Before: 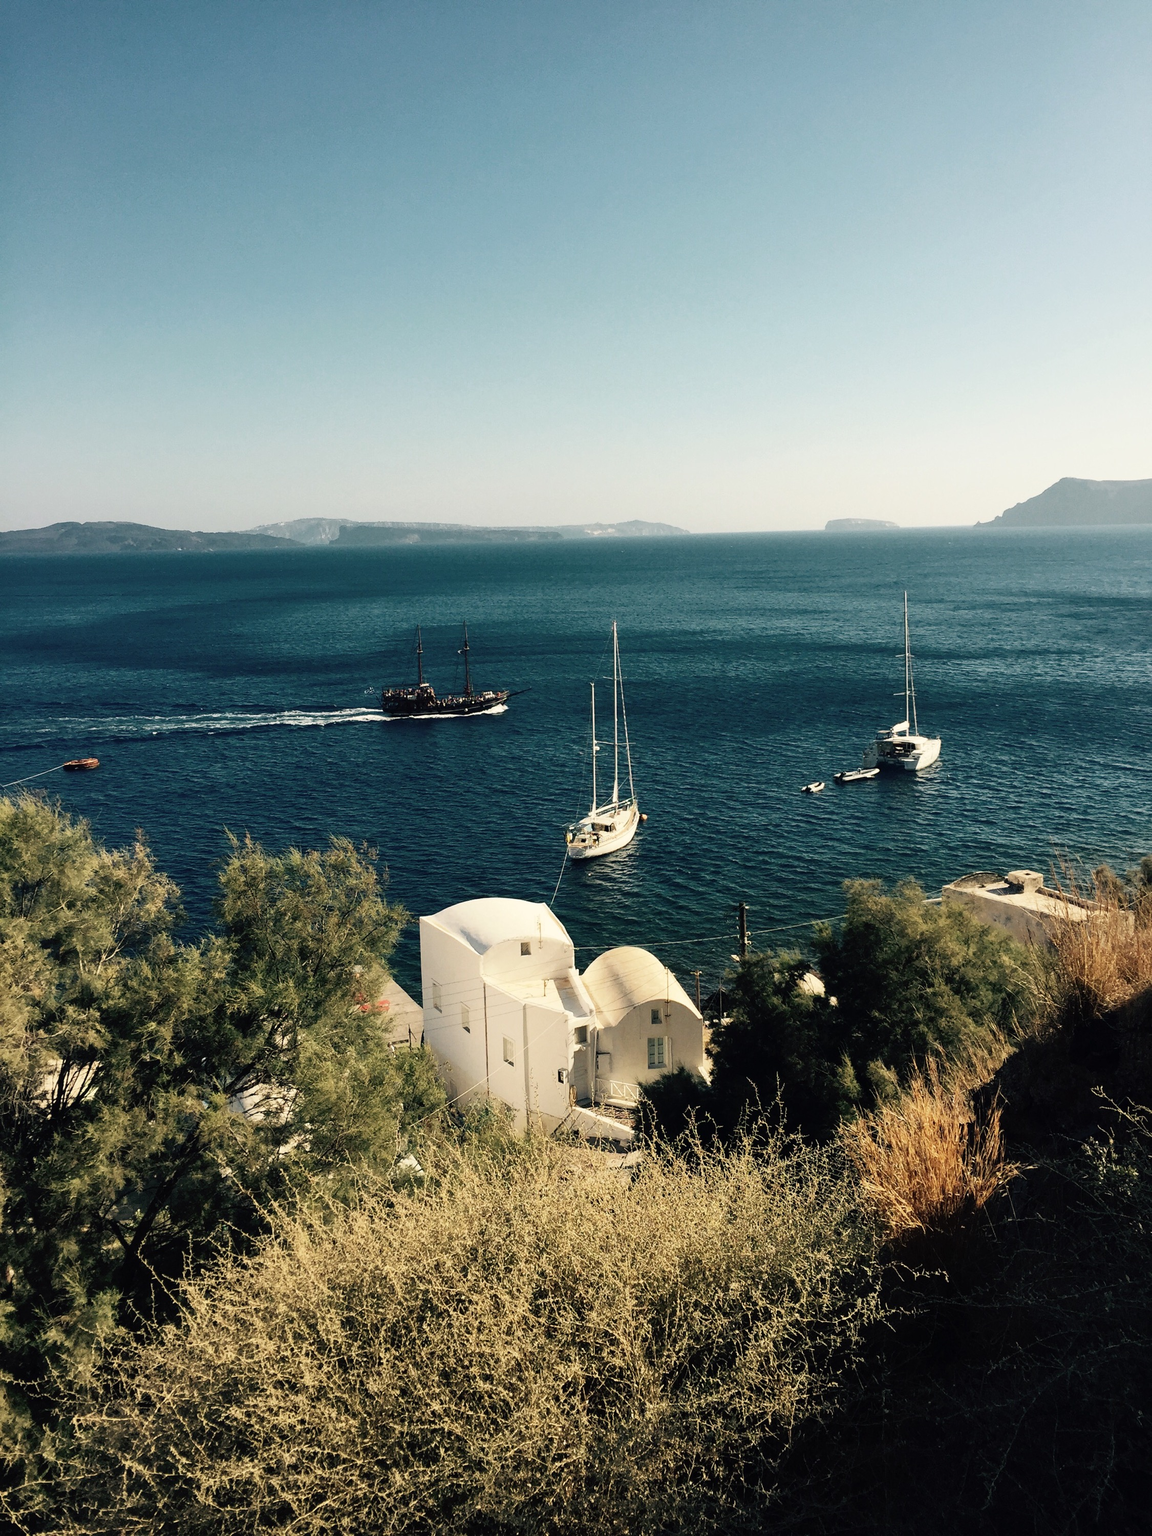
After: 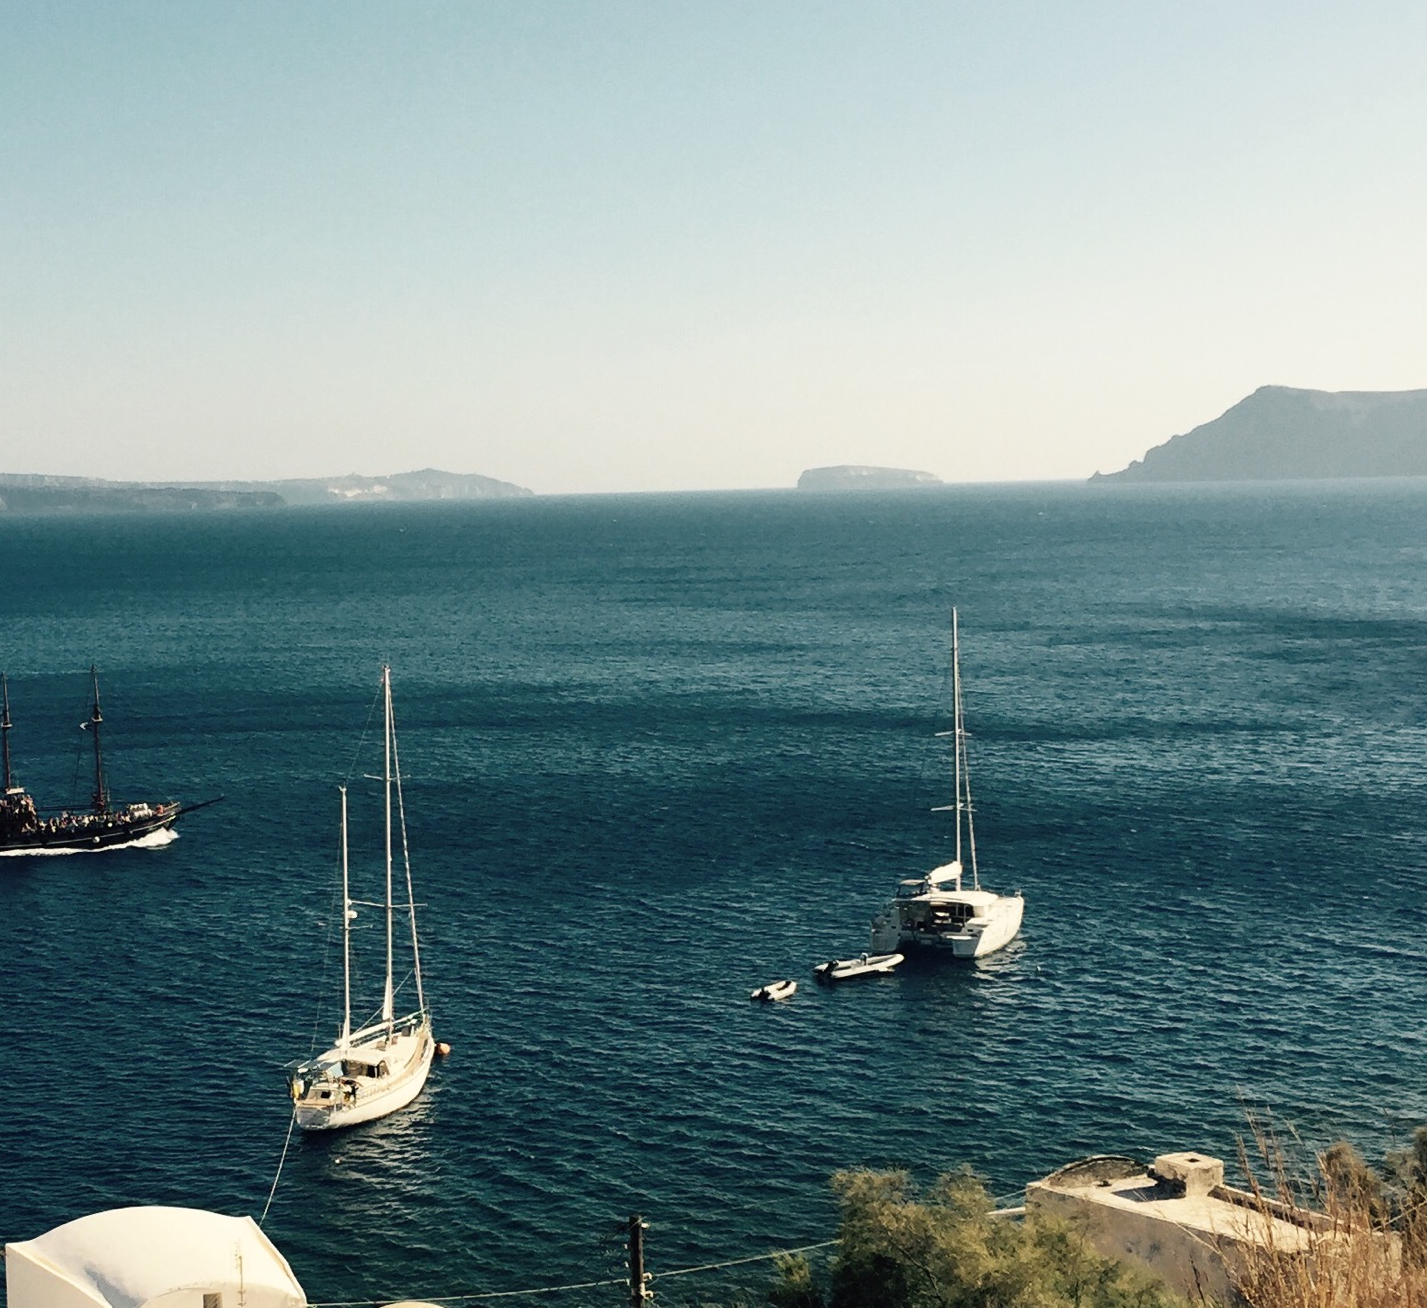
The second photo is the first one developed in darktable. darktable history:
crop: left 36.204%, top 18.256%, right 0.346%, bottom 38.112%
tone equalizer: on, module defaults
